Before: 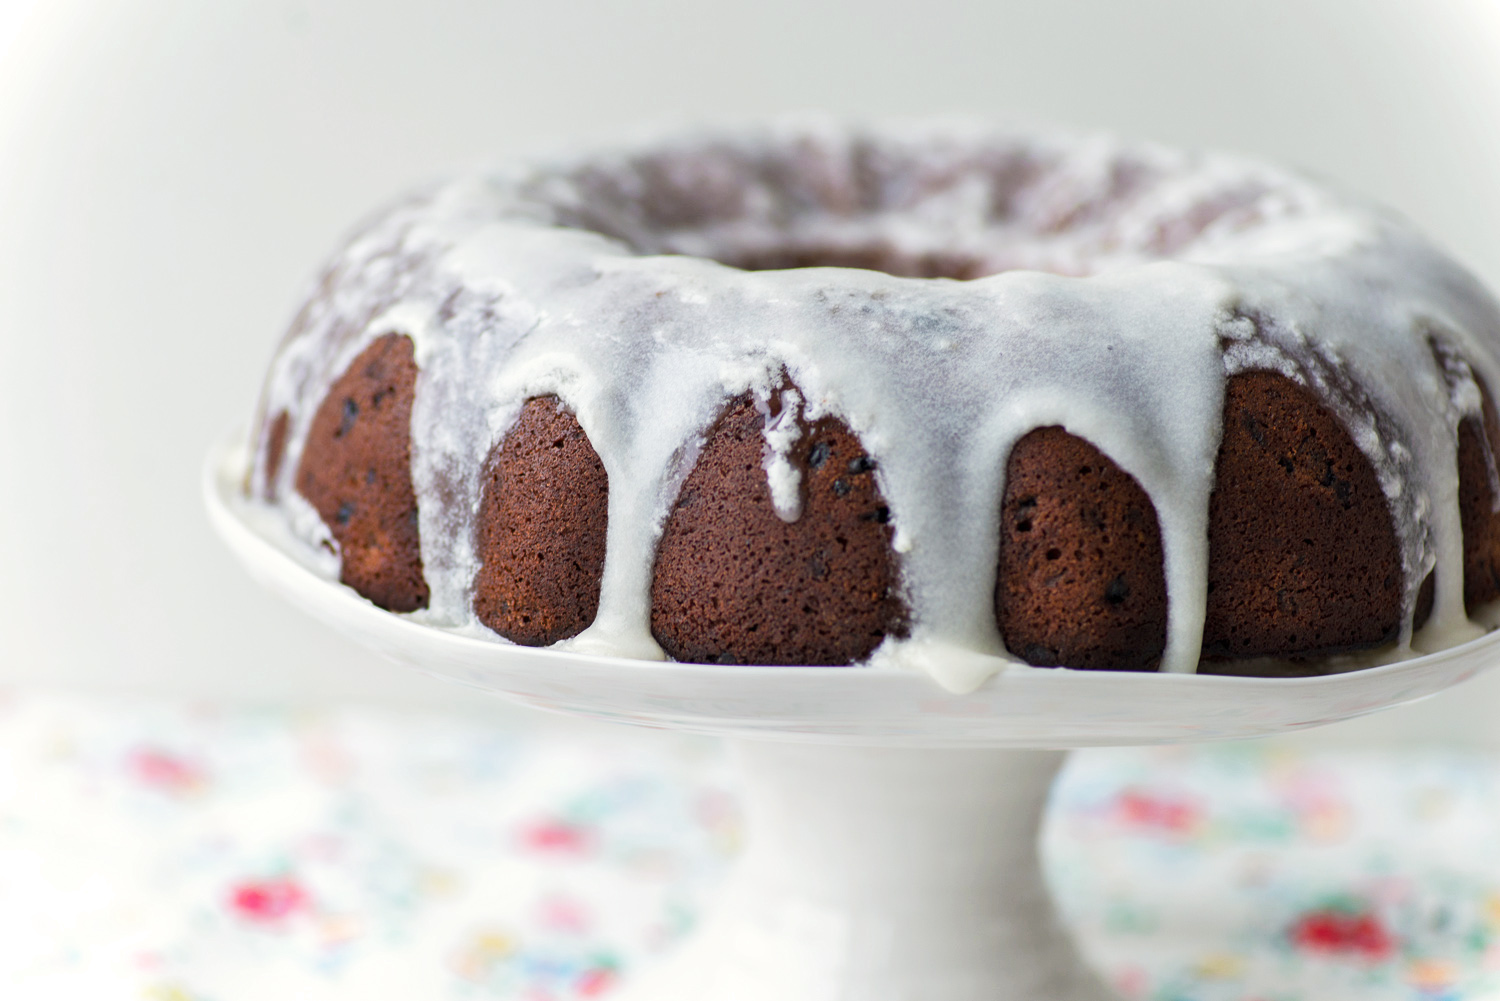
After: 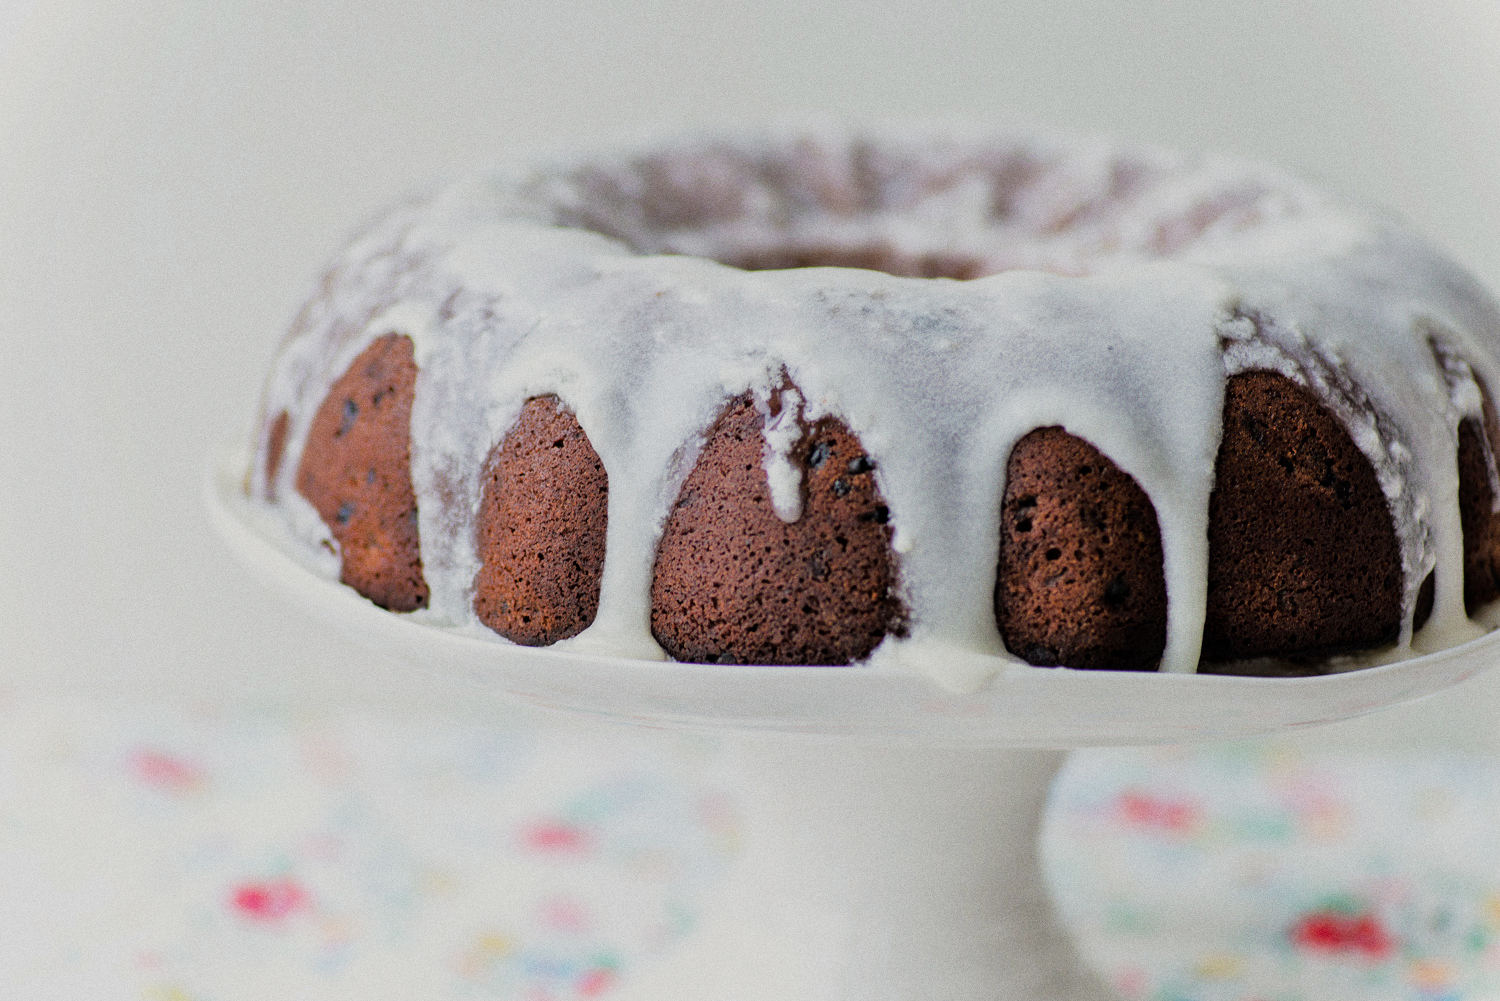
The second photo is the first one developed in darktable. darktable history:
grain: coarseness 0.09 ISO
tone equalizer: -8 EV 0.001 EV, -7 EV -0.004 EV, -6 EV 0.009 EV, -5 EV 0.032 EV, -4 EV 0.276 EV, -3 EV 0.644 EV, -2 EV 0.584 EV, -1 EV 0.187 EV, +0 EV 0.024 EV
filmic rgb: black relative exposure -7.65 EV, white relative exposure 4.56 EV, hardness 3.61
